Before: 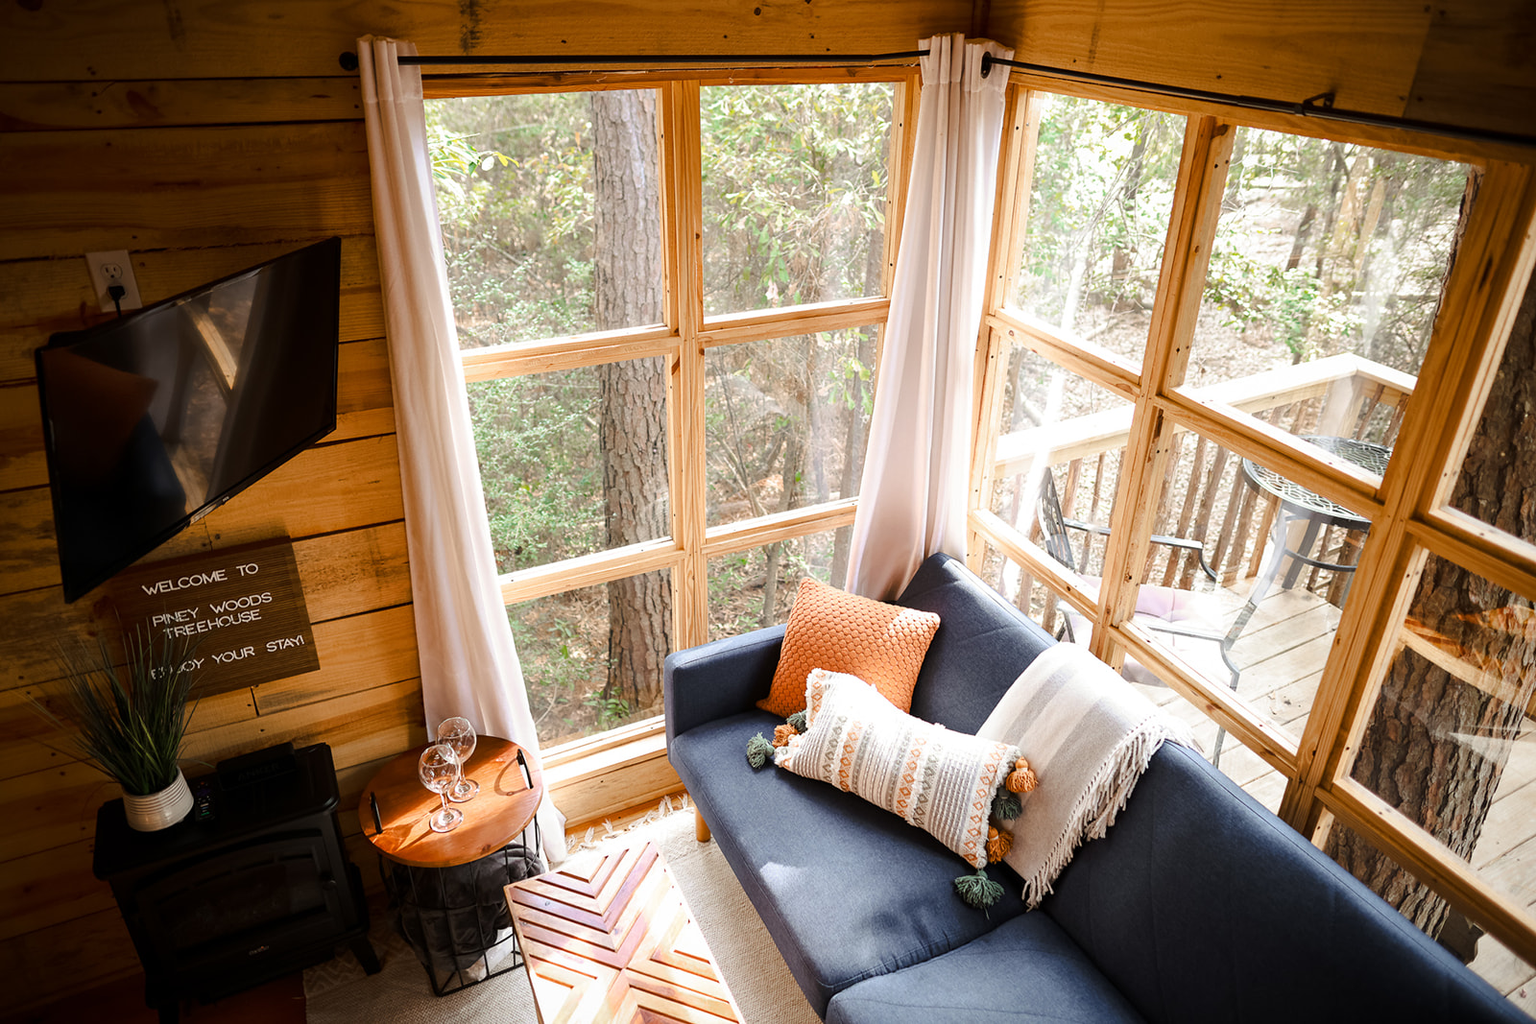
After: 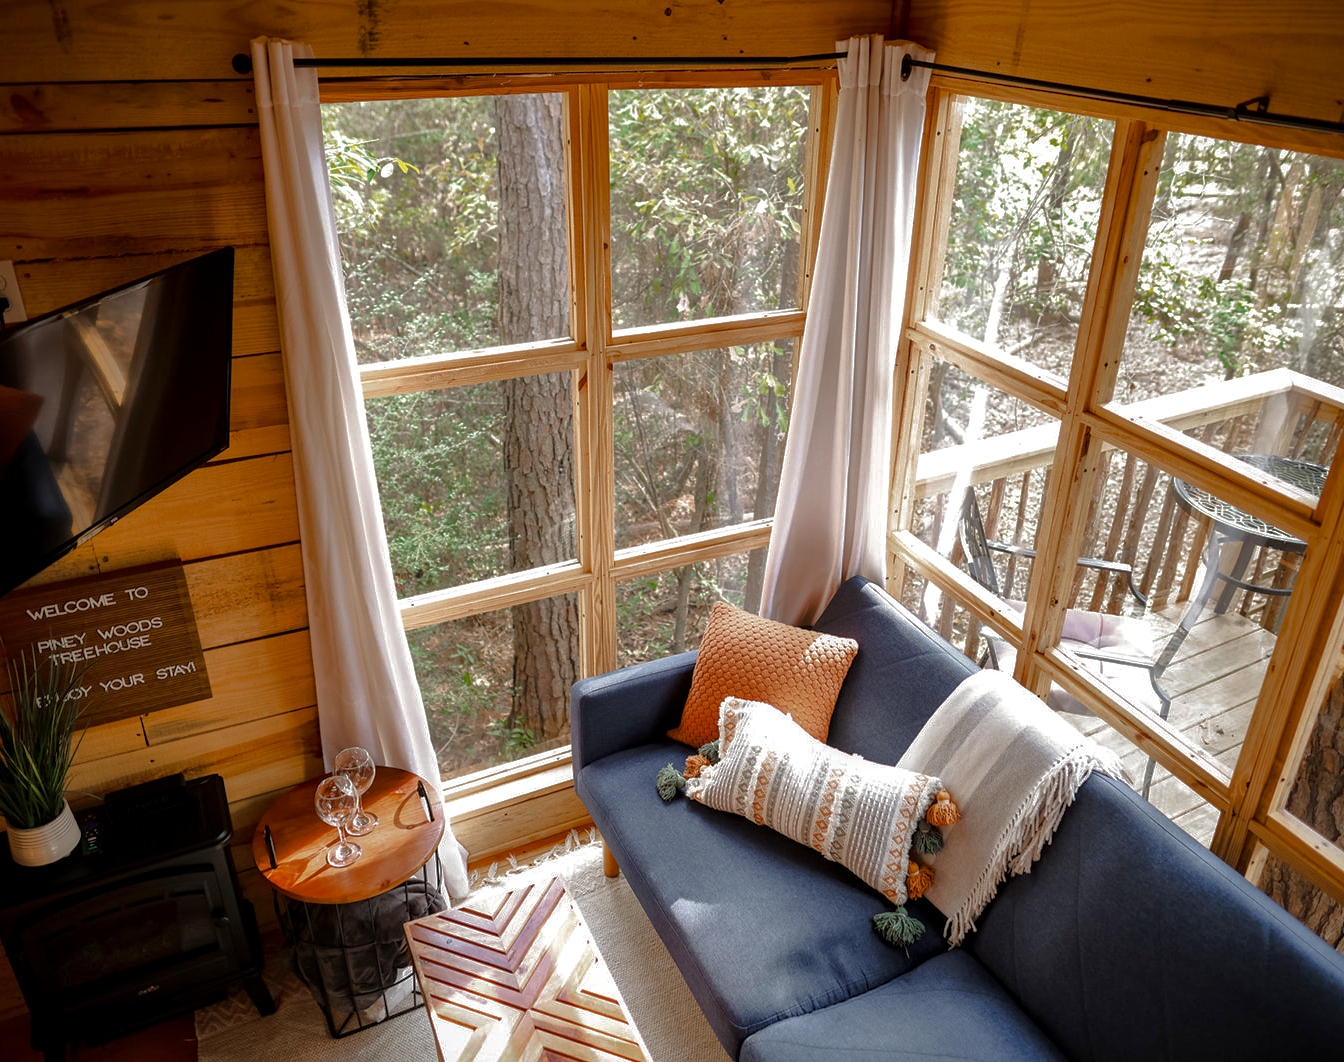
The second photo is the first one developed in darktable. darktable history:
crop: left 7.598%, right 7.873%
base curve: curves: ch0 [(0, 0) (0.826, 0.587) (1, 1)]
contrast brightness saturation: contrast 0.04, saturation 0.16
local contrast: on, module defaults
shadows and highlights: on, module defaults
